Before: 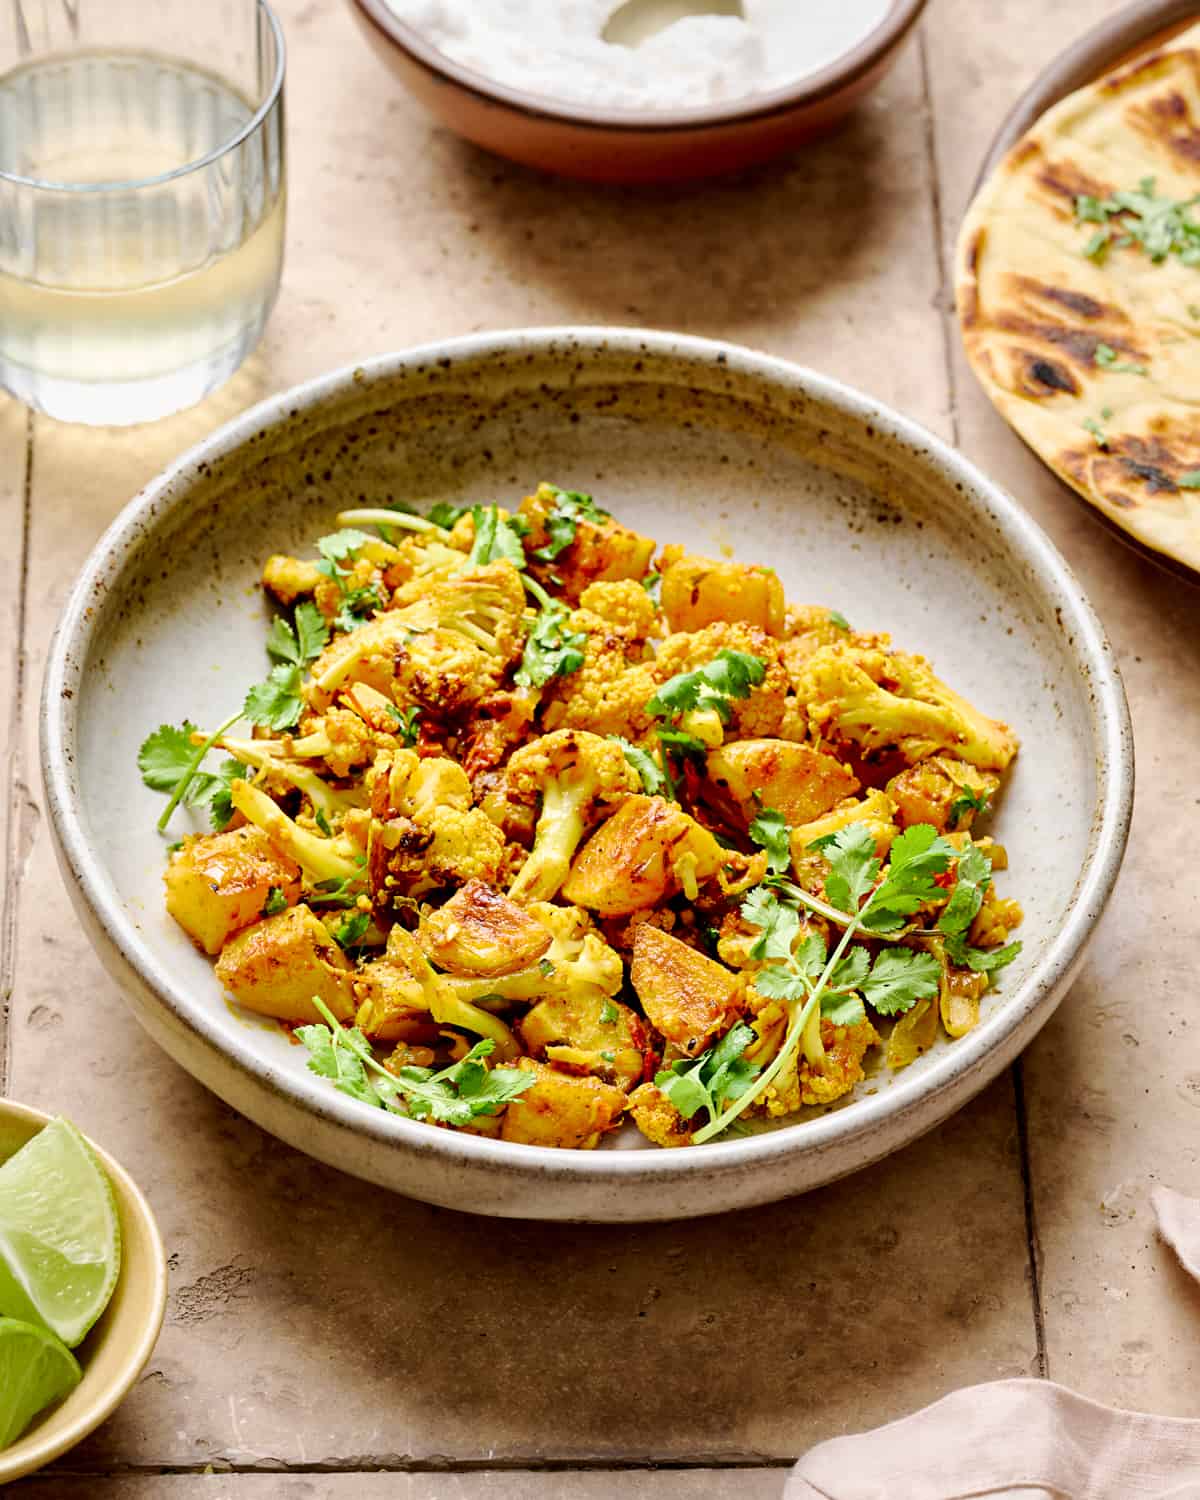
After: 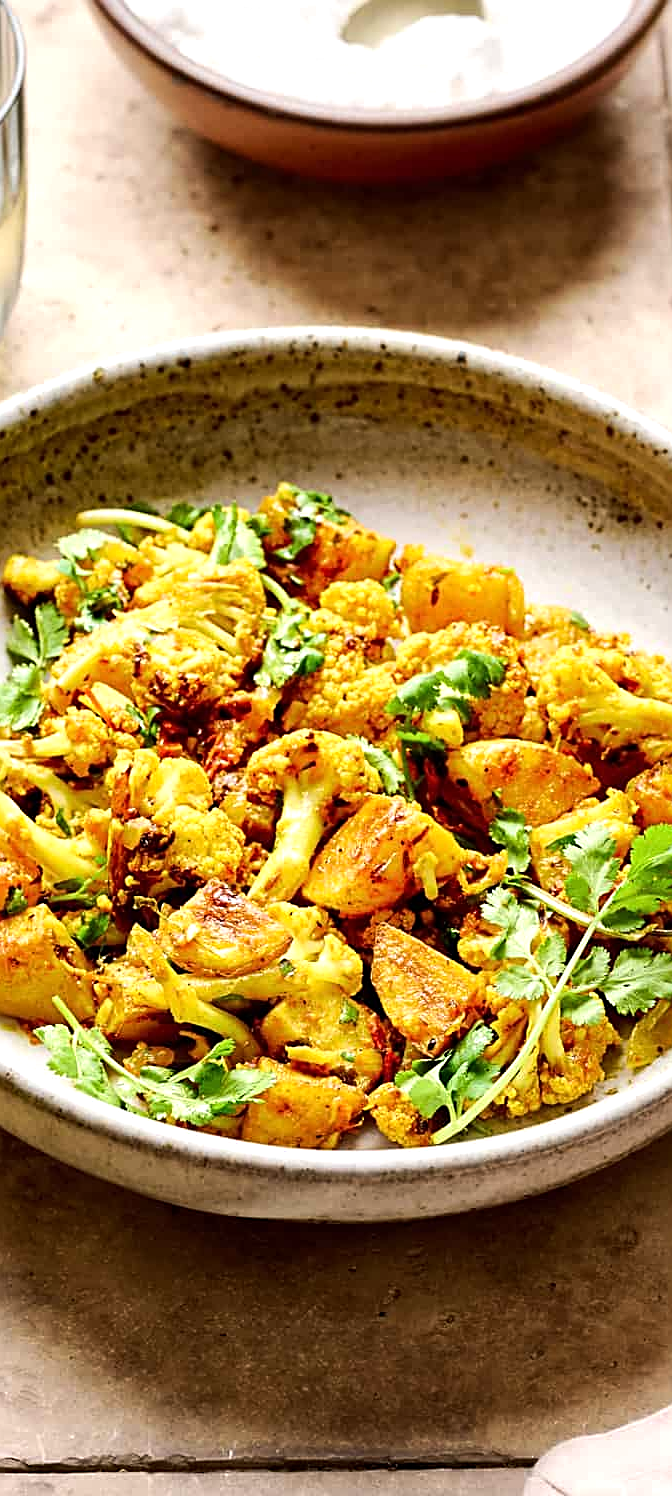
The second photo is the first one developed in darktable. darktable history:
tone equalizer: -8 EV -0.417 EV, -7 EV -0.389 EV, -6 EV -0.333 EV, -5 EV -0.222 EV, -3 EV 0.222 EV, -2 EV 0.333 EV, -1 EV 0.389 EV, +0 EV 0.417 EV, edges refinement/feathering 500, mask exposure compensation -1.57 EV, preserve details no
sharpen: on, module defaults
crop: left 21.674%, right 22.086%
